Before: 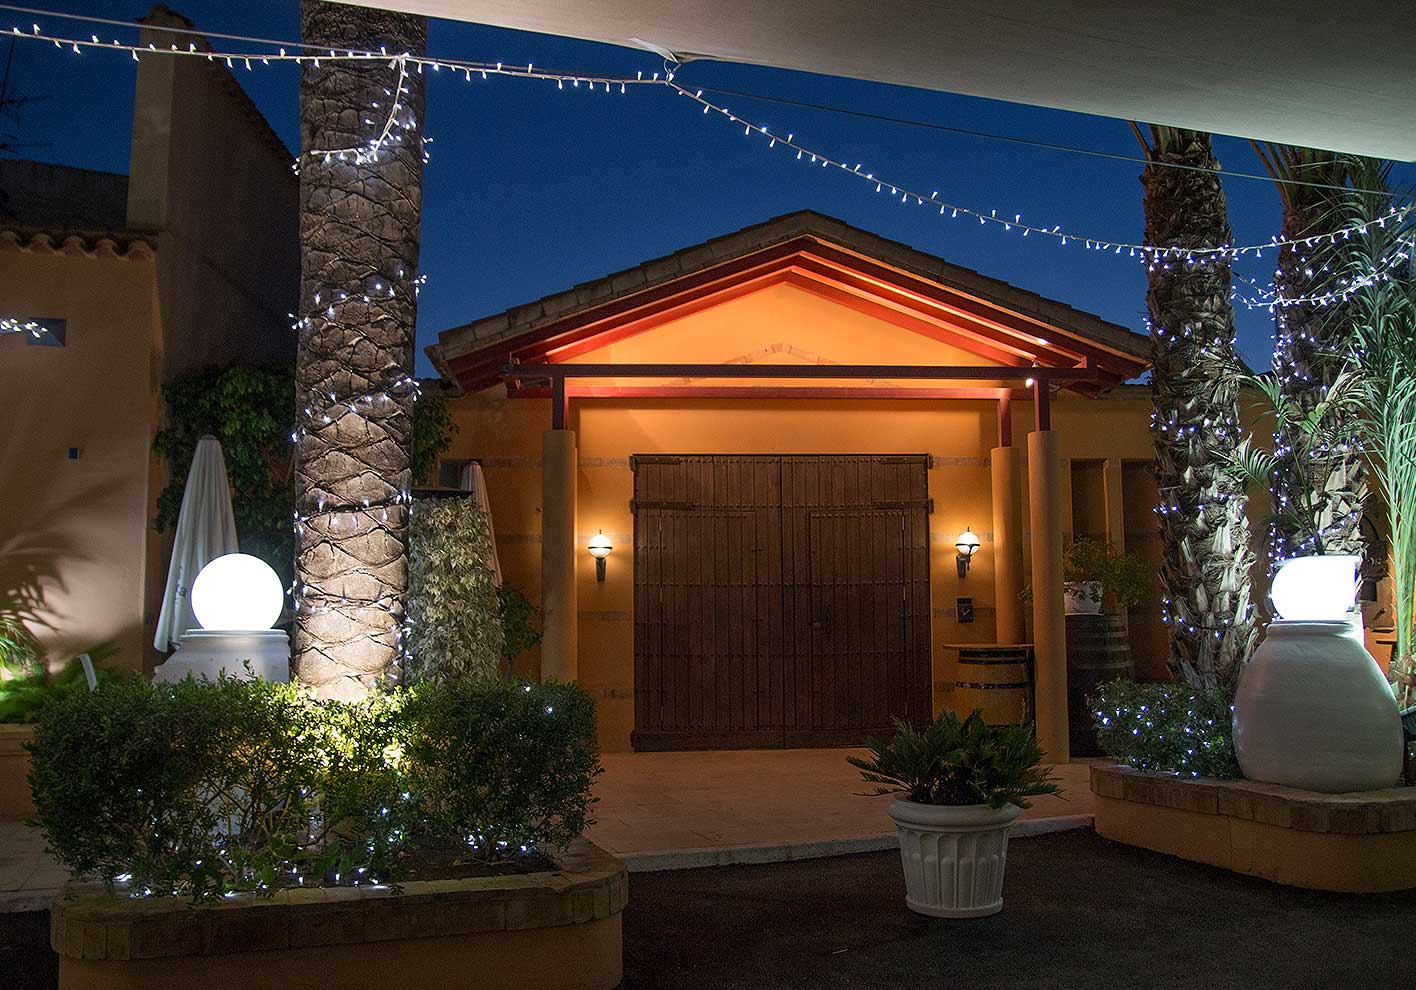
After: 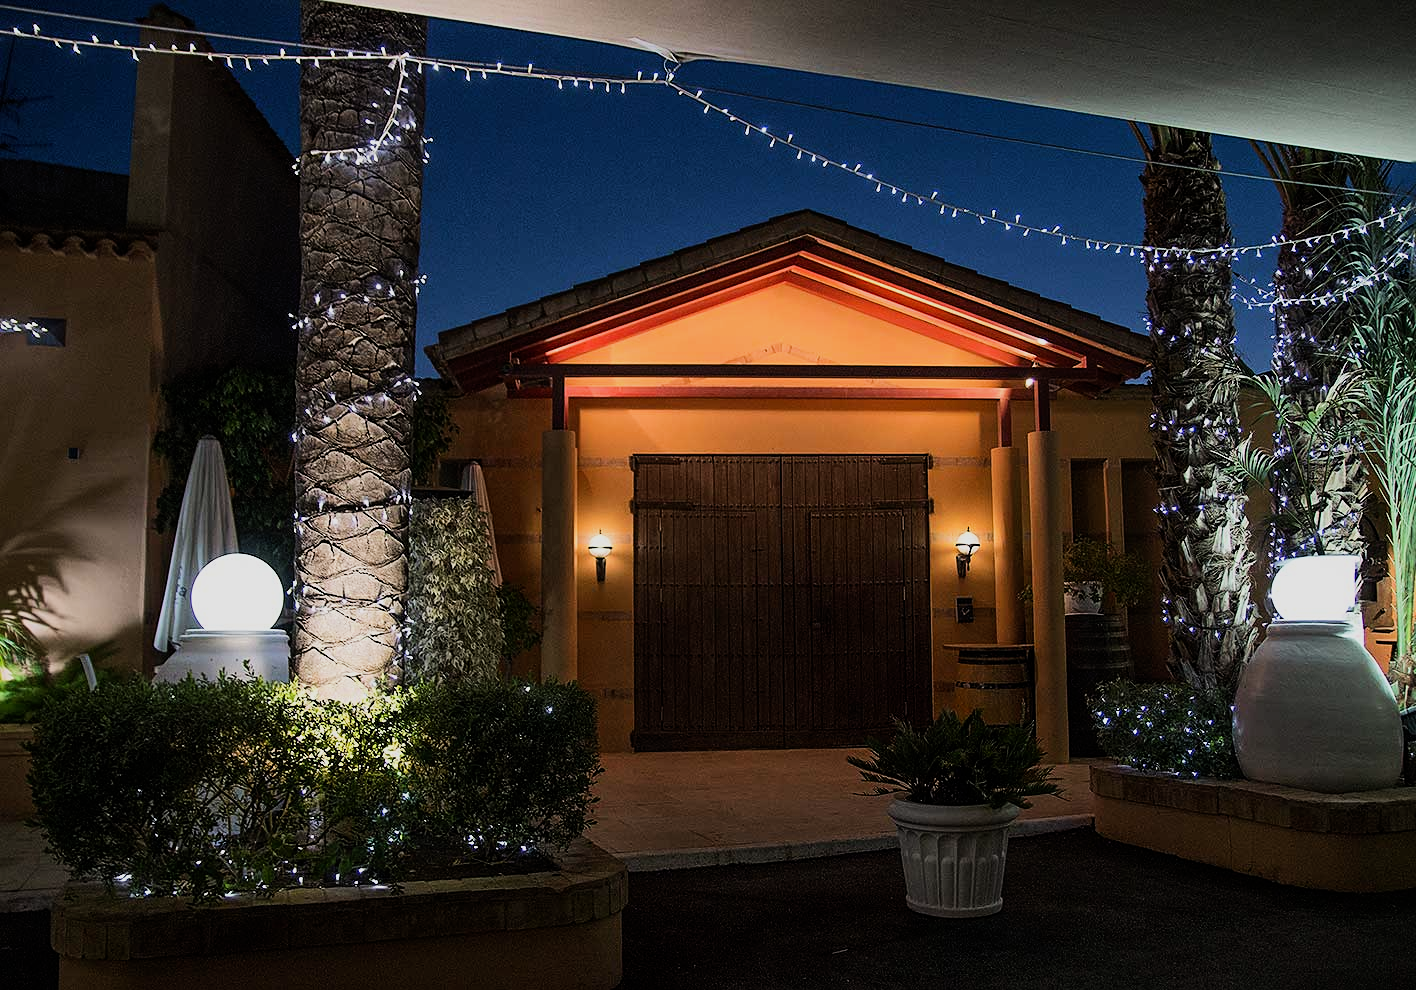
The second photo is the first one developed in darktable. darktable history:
sharpen: amount 0.2
filmic rgb: black relative exposure -7.5 EV, white relative exposure 5 EV, hardness 3.31, contrast 1.3, contrast in shadows safe
